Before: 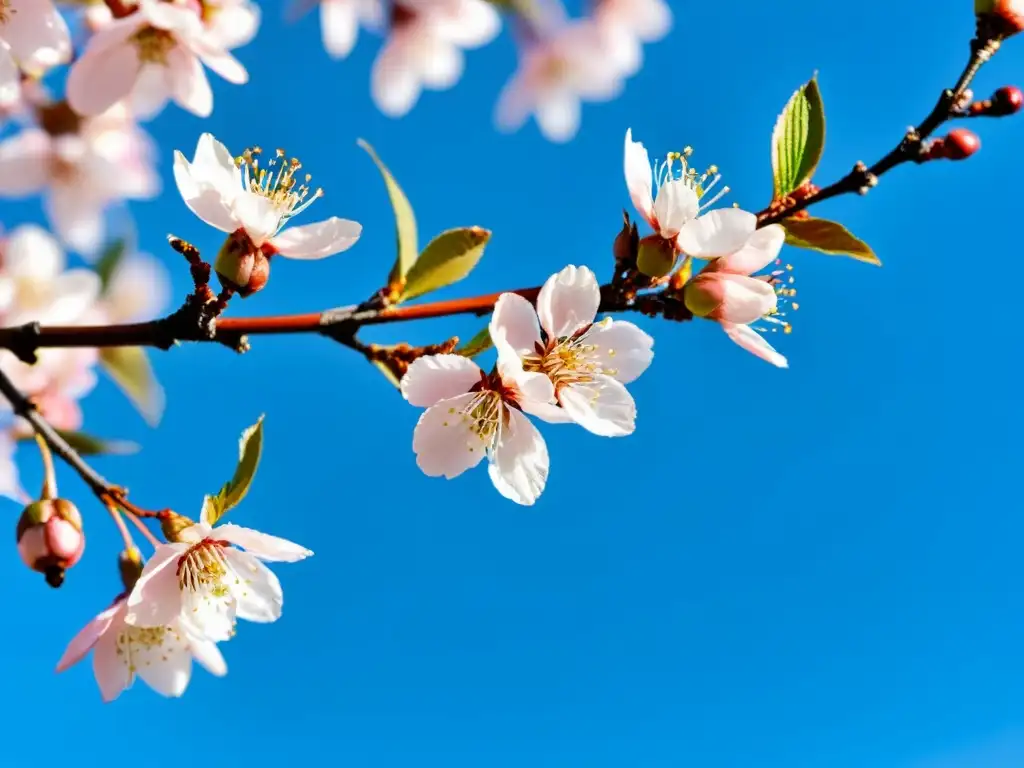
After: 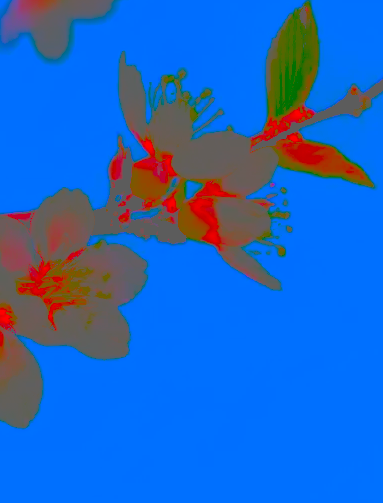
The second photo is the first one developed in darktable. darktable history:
exposure: black level correction 0, exposure 0.695 EV, compensate exposure bias true, compensate highlight preservation false
crop and rotate: left 49.477%, top 10.142%, right 13.09%, bottom 24.248%
sharpen: radius 2.164, amount 0.384, threshold 0.232
contrast brightness saturation: contrast -0.989, brightness -0.165, saturation 0.754
tone equalizer: on, module defaults
base curve: curves: ch0 [(0.017, 0) (0.425, 0.441) (0.844, 0.933) (1, 1)], exposure shift 0.01, preserve colors none
